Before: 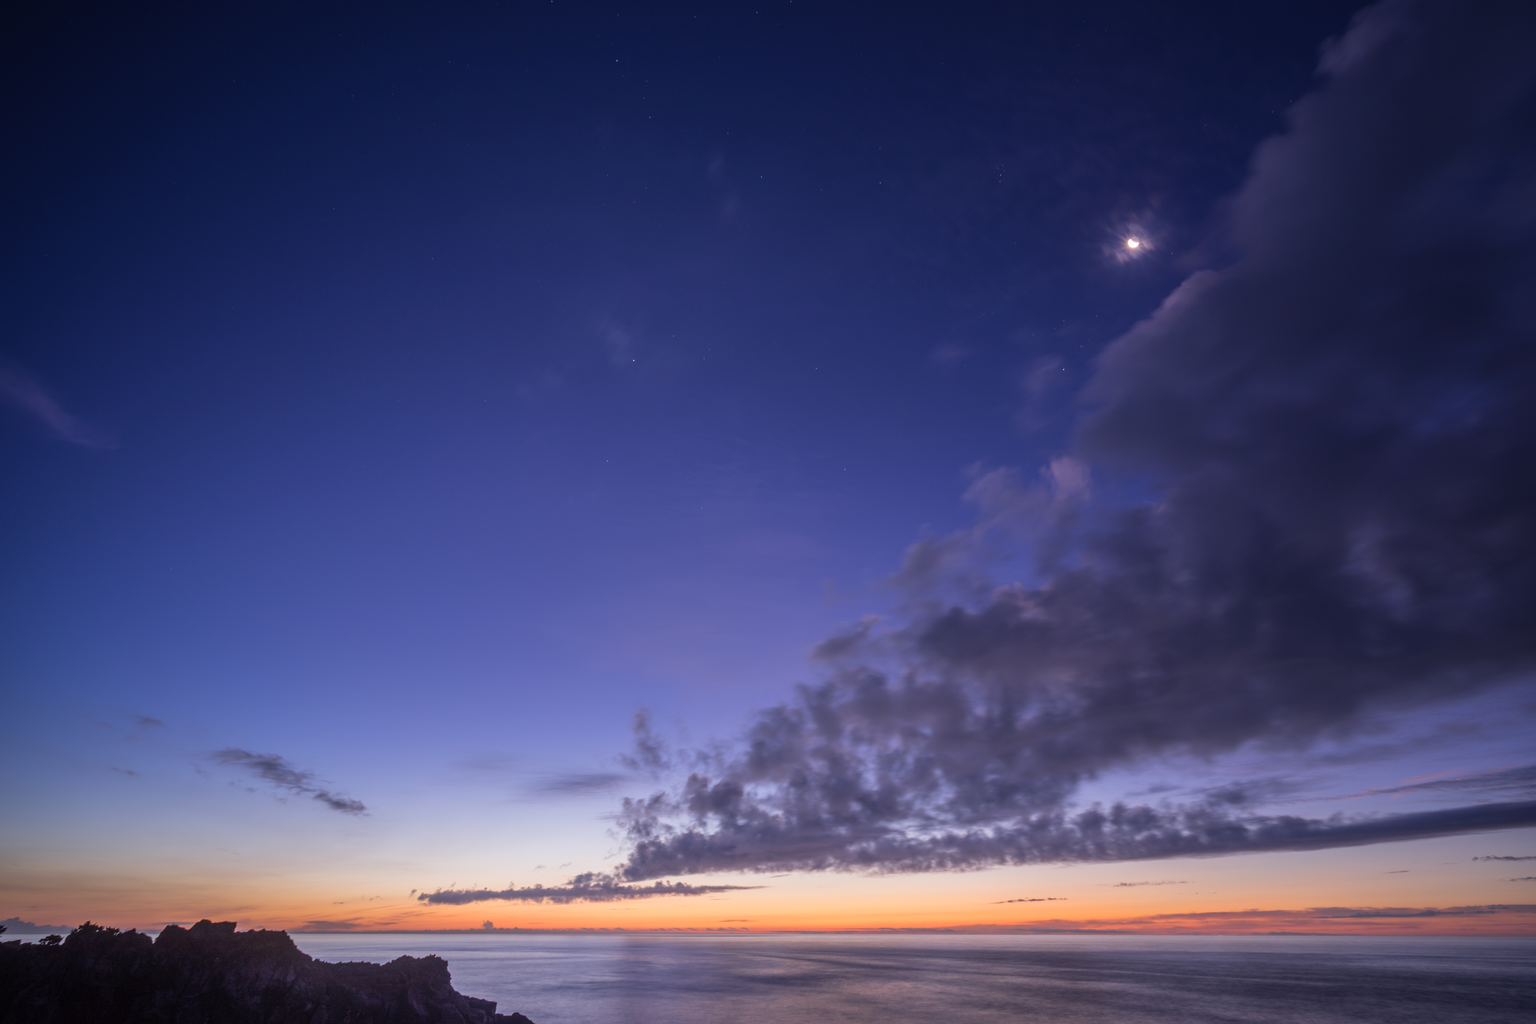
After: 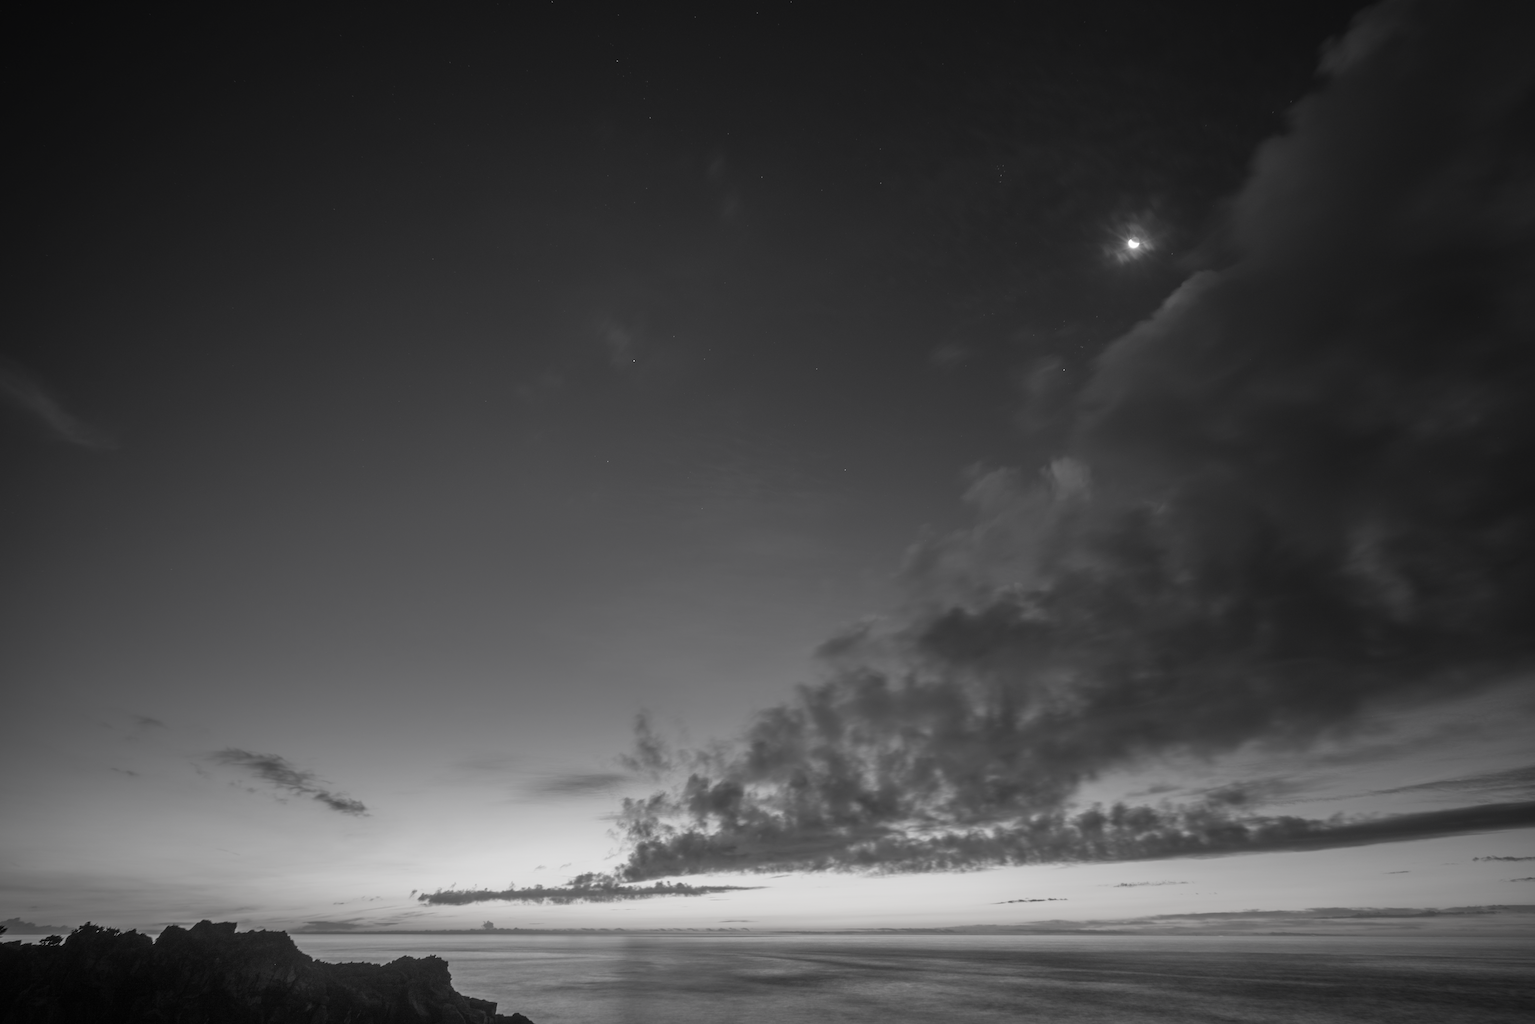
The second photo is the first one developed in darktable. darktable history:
contrast brightness saturation: saturation -0.98
base curve: curves: ch0 [(0, 0) (0.303, 0.277) (1, 1)]
